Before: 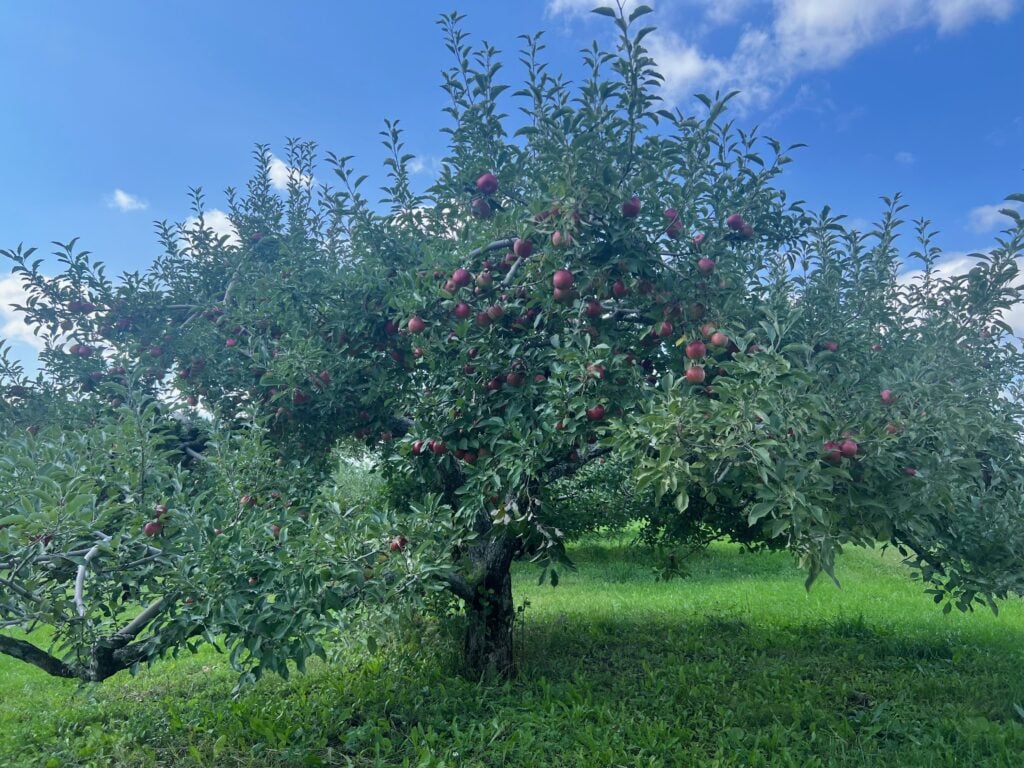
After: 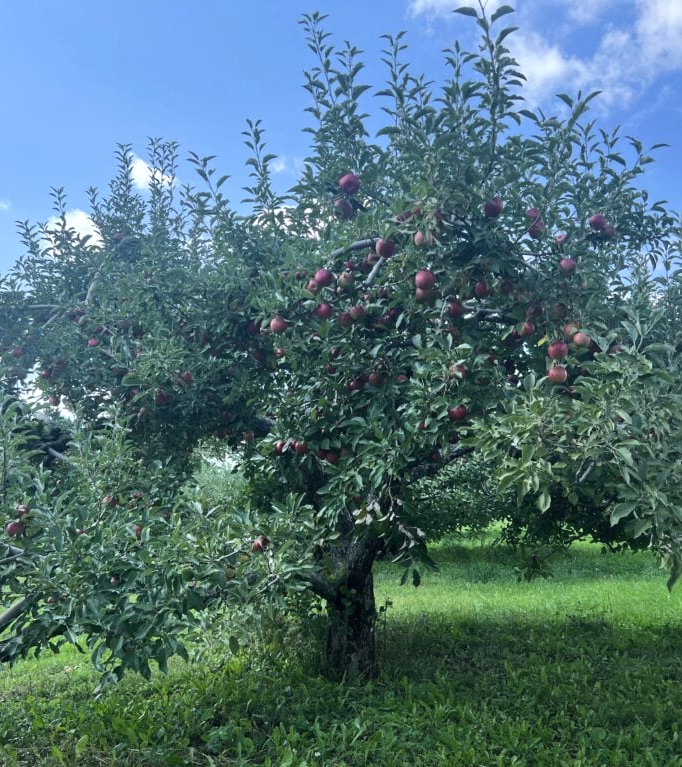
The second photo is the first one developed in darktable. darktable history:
color balance: contrast -15%
tone equalizer: -8 EV -0.75 EV, -7 EV -0.7 EV, -6 EV -0.6 EV, -5 EV -0.4 EV, -3 EV 0.4 EV, -2 EV 0.6 EV, -1 EV 0.7 EV, +0 EV 0.75 EV, edges refinement/feathering 500, mask exposure compensation -1.57 EV, preserve details no
crop and rotate: left 13.537%, right 19.796%
